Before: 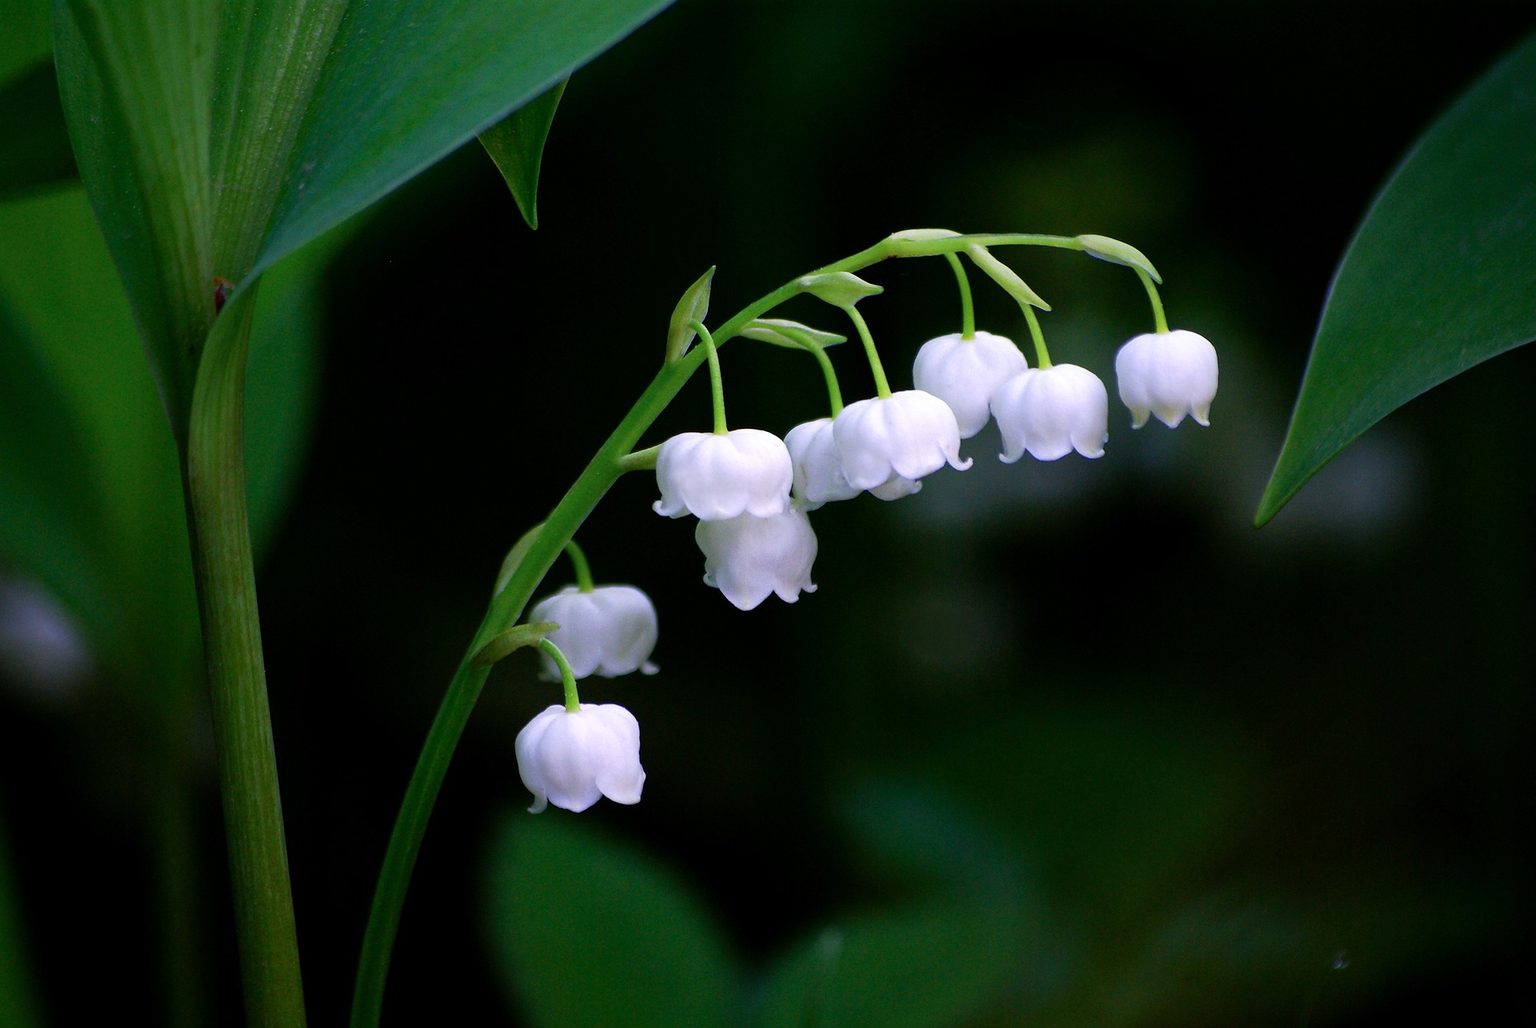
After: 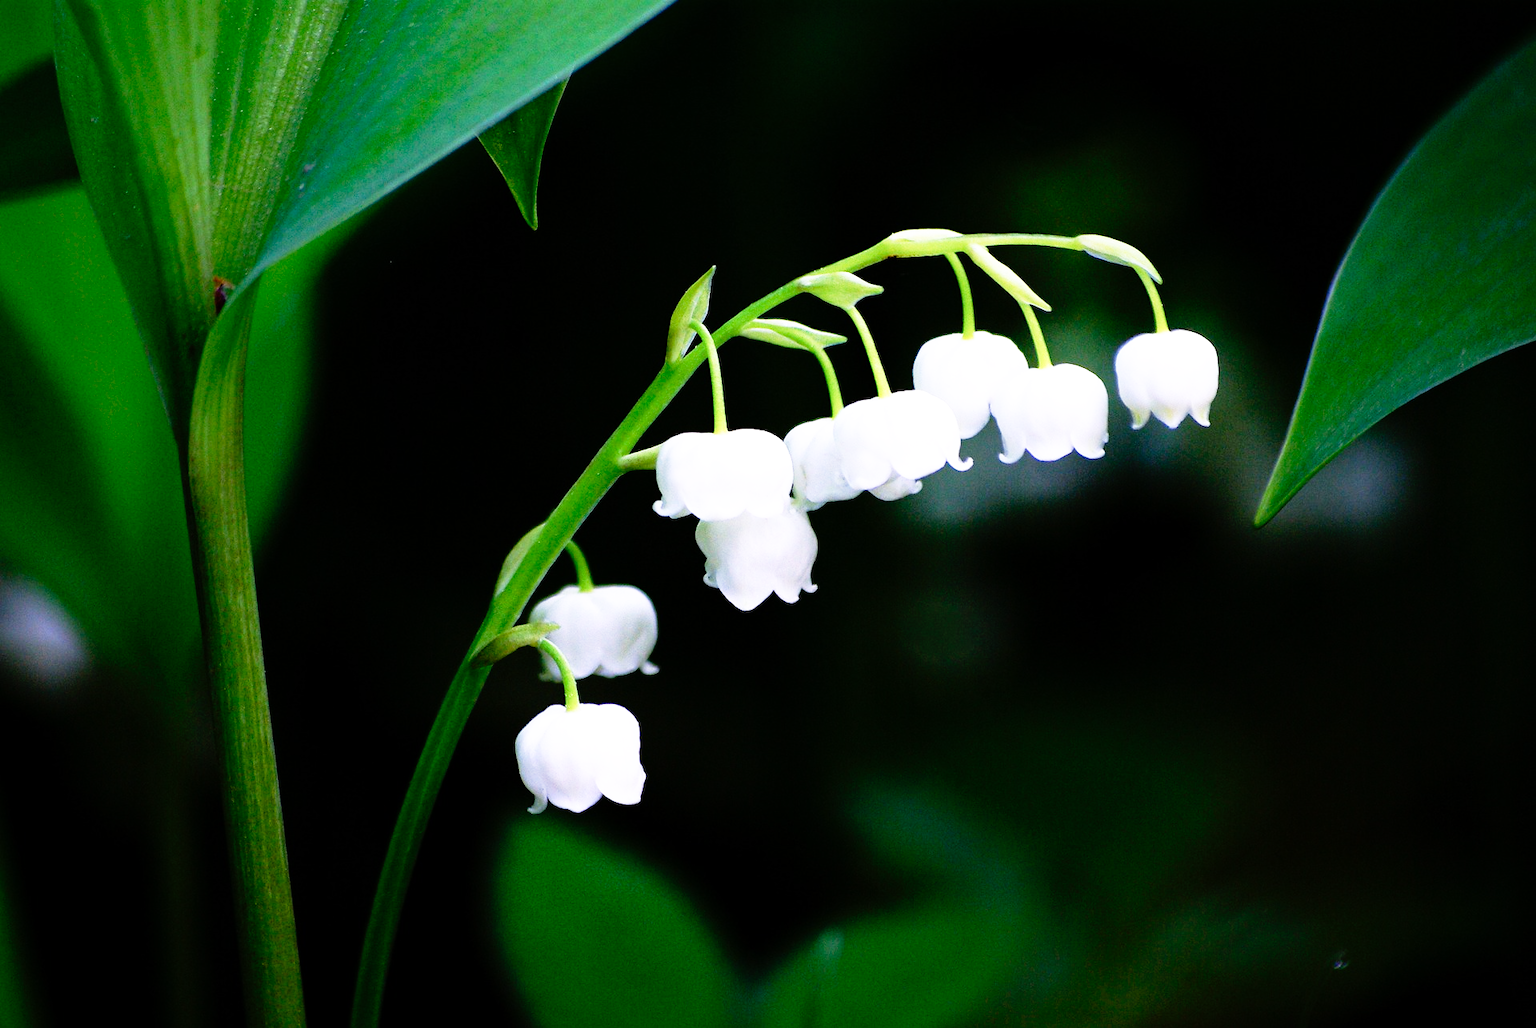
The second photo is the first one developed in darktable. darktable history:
tone equalizer: -8 EV -0.438 EV, -7 EV -0.415 EV, -6 EV -0.343 EV, -5 EV -0.257 EV, -3 EV 0.226 EV, -2 EV 0.309 EV, -1 EV 0.412 EV, +0 EV 0.398 EV
base curve: curves: ch0 [(0, 0) (0.012, 0.01) (0.073, 0.168) (0.31, 0.711) (0.645, 0.957) (1, 1)], preserve colors none
